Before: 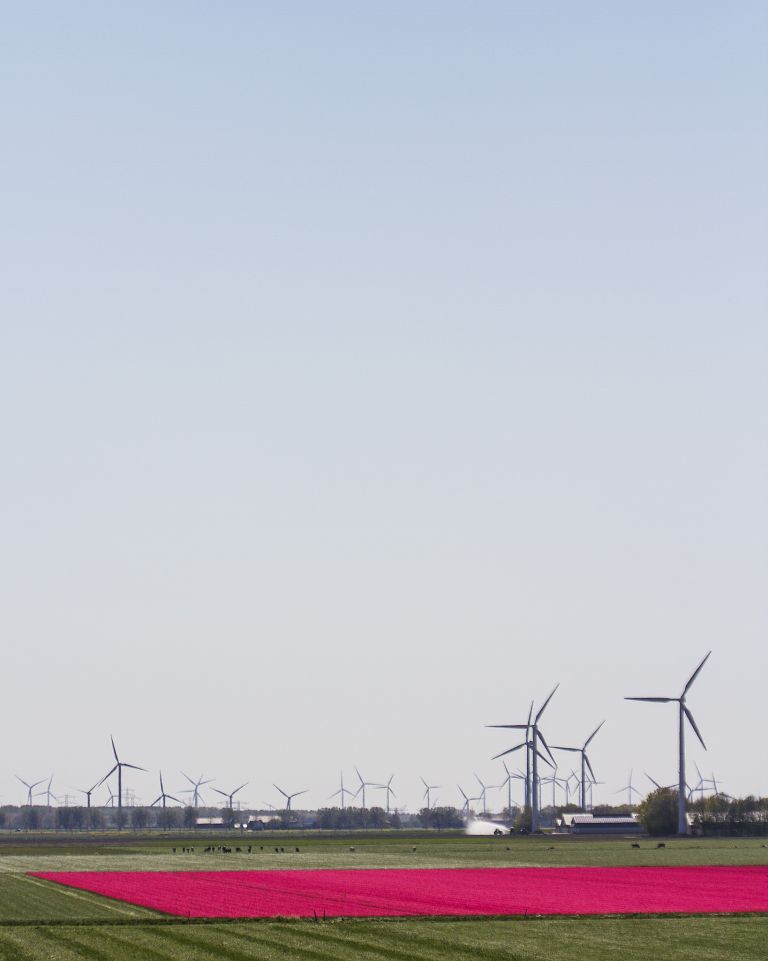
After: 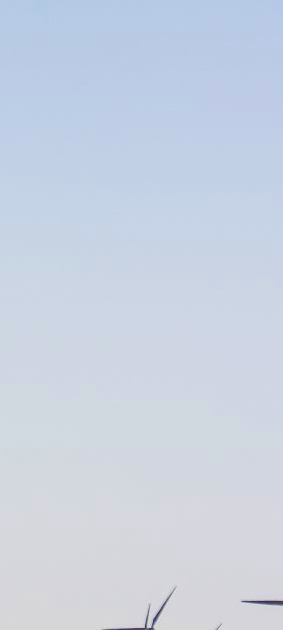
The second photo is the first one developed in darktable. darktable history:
velvia: strength 32%, mid-tones bias 0.2
crop and rotate: left 49.936%, top 10.094%, right 13.136%, bottom 24.256%
